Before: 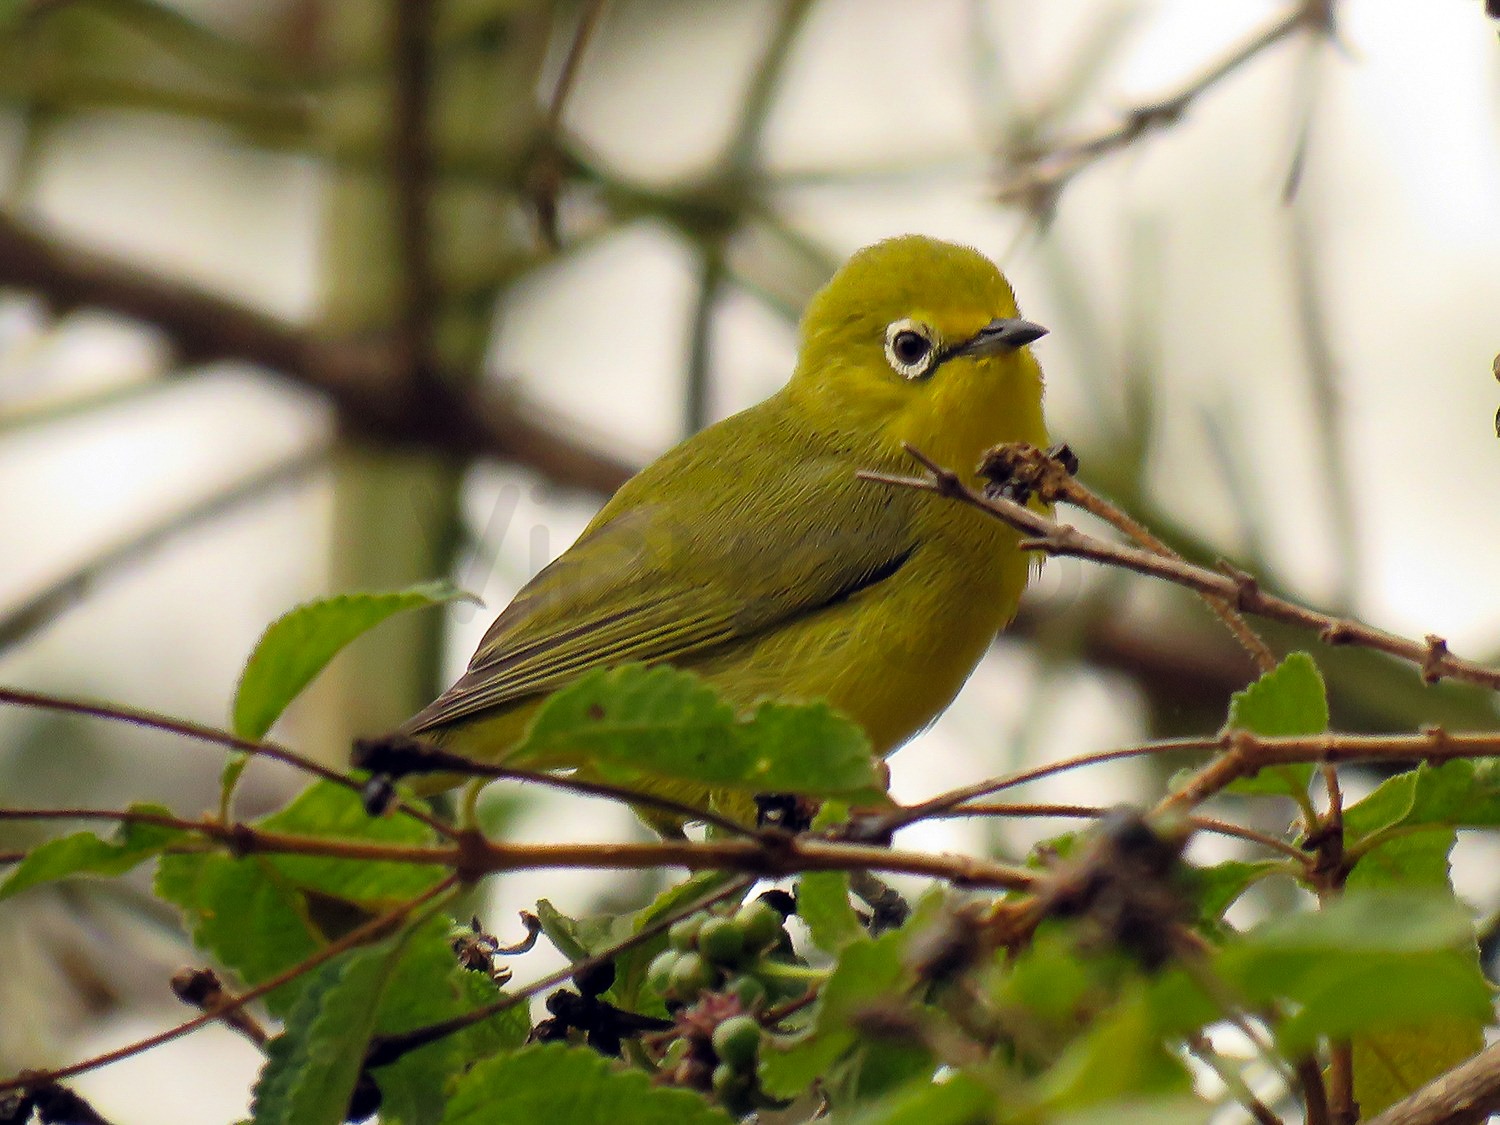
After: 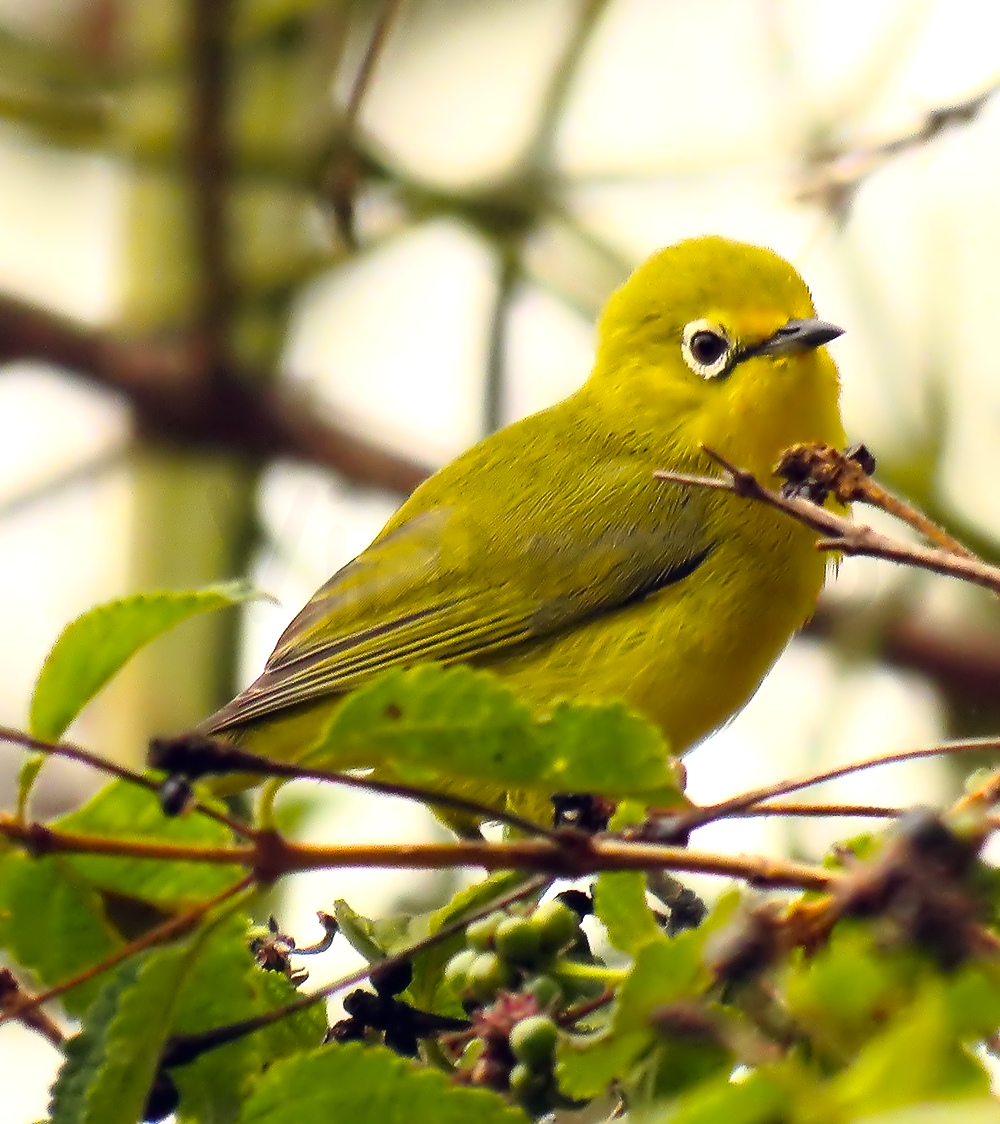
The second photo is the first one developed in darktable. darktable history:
contrast brightness saturation: saturation 0.1
contrast equalizer: octaves 7, y [[0.5 ×6], [0.5 ×6], [0.5 ×6], [0, 0.033, 0.067, 0.1, 0.133, 0.167], [0, 0.05, 0.1, 0.15, 0.2, 0.25]]
crop and rotate: left 13.537%, right 19.796%
exposure: exposure 0.6 EV, compensate highlight preservation false
tone curve: curves: ch0 [(0, 0.003) (0.117, 0.101) (0.257, 0.246) (0.408, 0.432) (0.632, 0.716) (0.795, 0.884) (1, 1)]; ch1 [(0, 0) (0.227, 0.197) (0.405, 0.421) (0.501, 0.501) (0.522, 0.526) (0.546, 0.564) (0.589, 0.602) (0.696, 0.761) (0.976, 0.992)]; ch2 [(0, 0) (0.208, 0.176) (0.377, 0.38) (0.5, 0.5) (0.537, 0.534) (0.571, 0.577) (0.627, 0.64) (0.698, 0.76) (1, 1)], color space Lab, independent channels, preserve colors none
